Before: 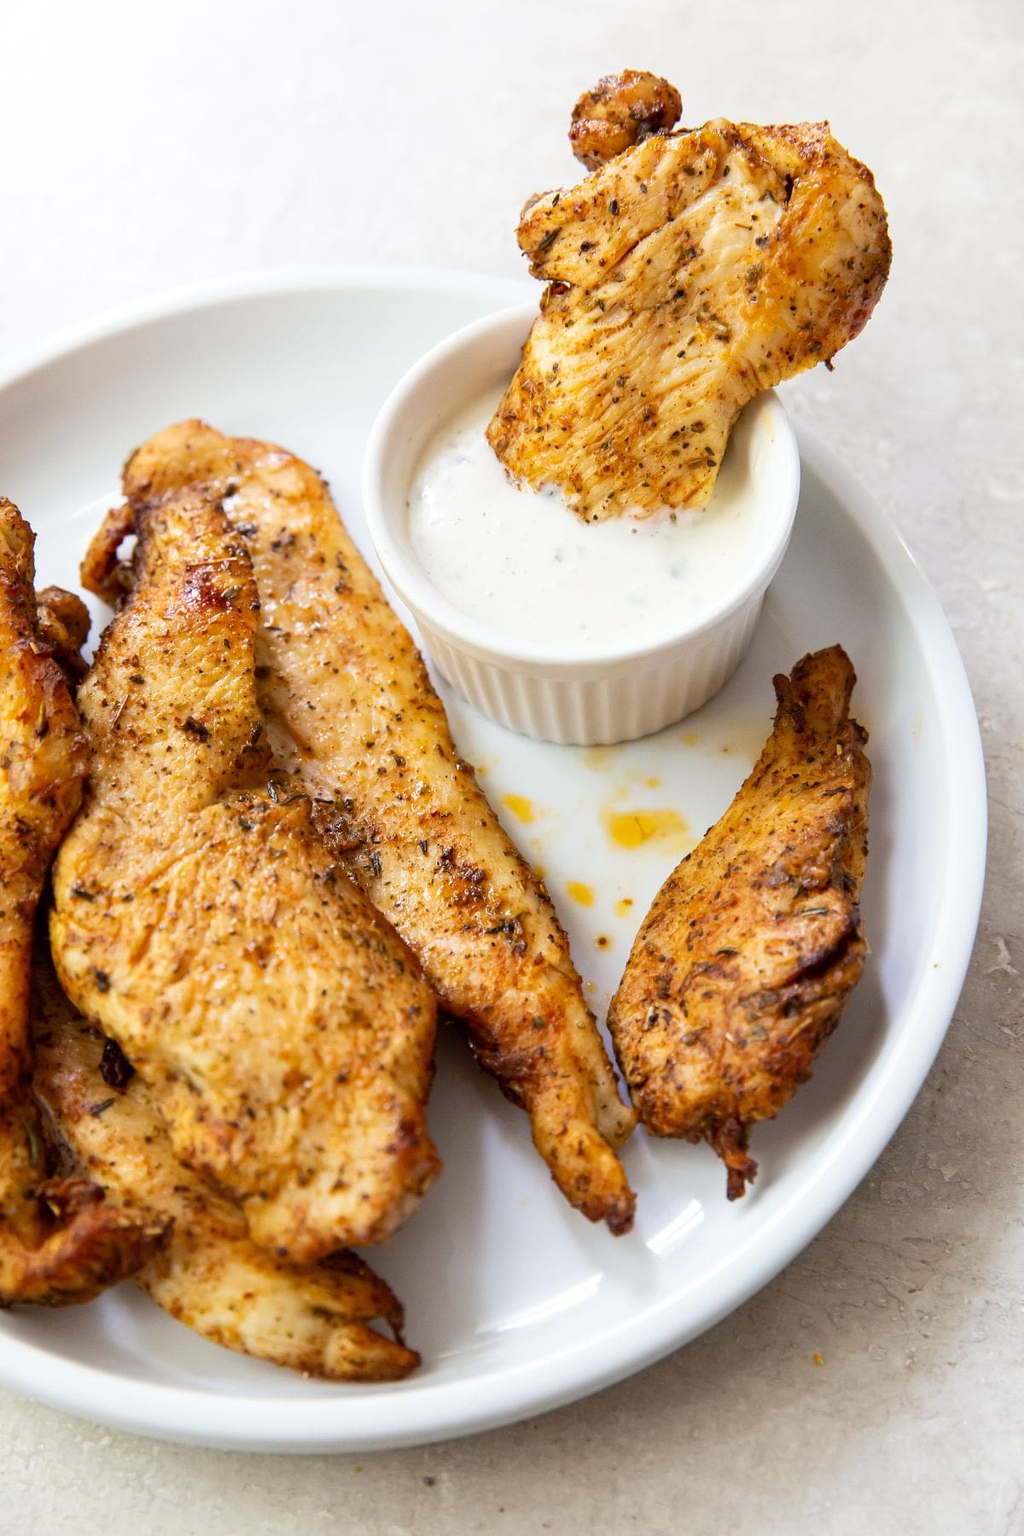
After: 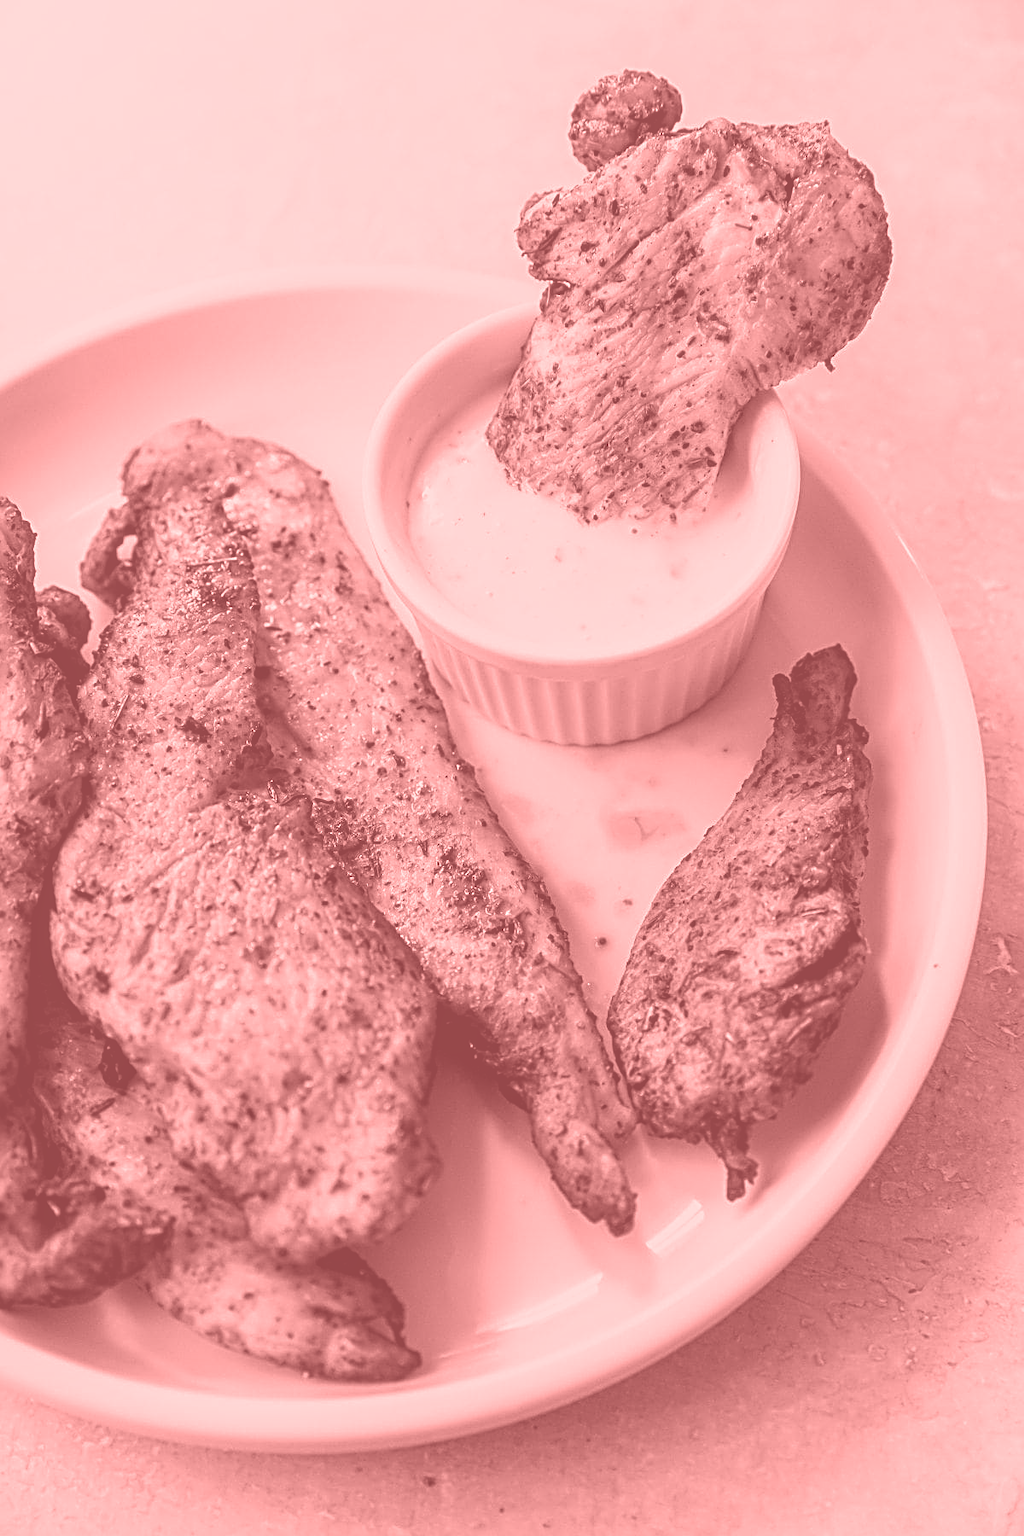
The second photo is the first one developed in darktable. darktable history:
shadows and highlights: shadows 4.1, highlights -17.6, soften with gaussian
local contrast: on, module defaults
colorize: saturation 51%, source mix 50.67%, lightness 50.67%
levels: levels [0.101, 0.578, 0.953]
sharpen: radius 3.025, amount 0.757
